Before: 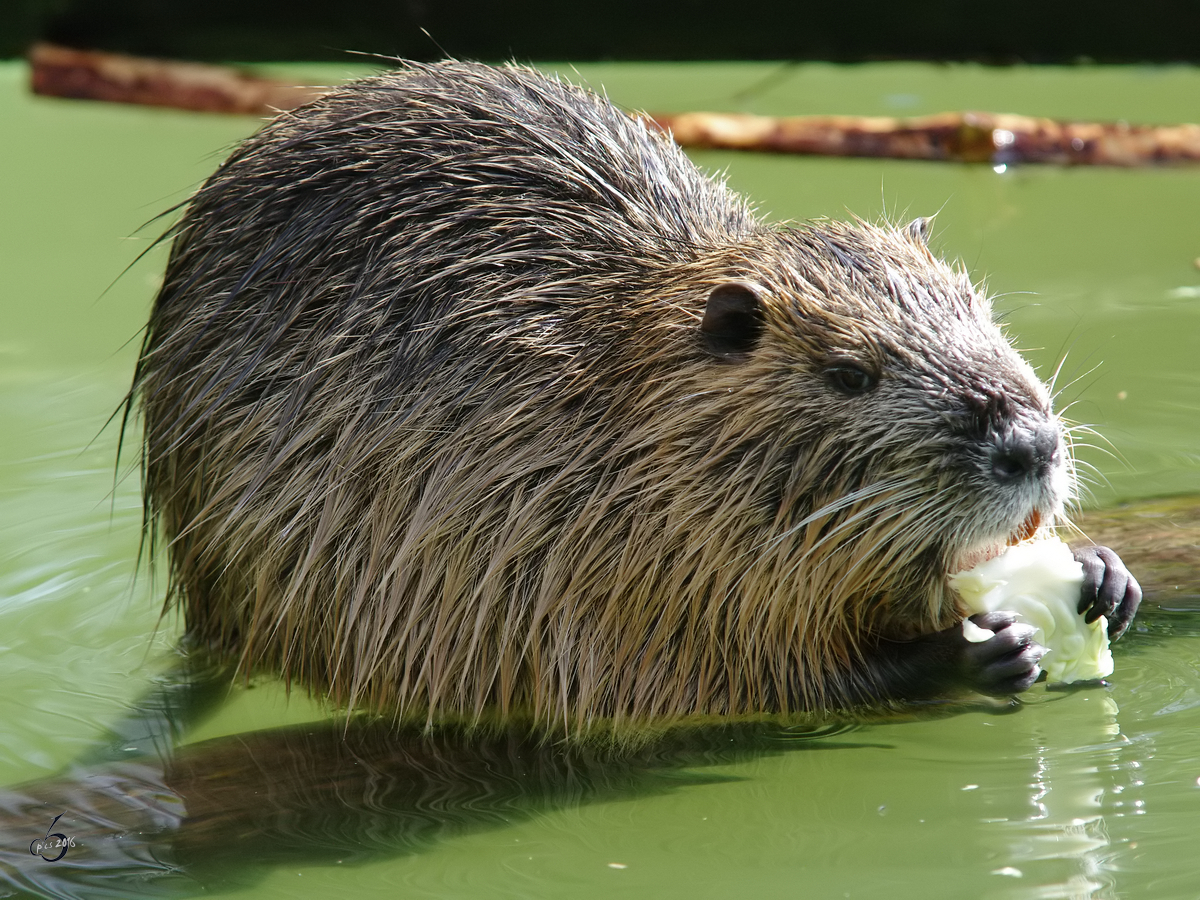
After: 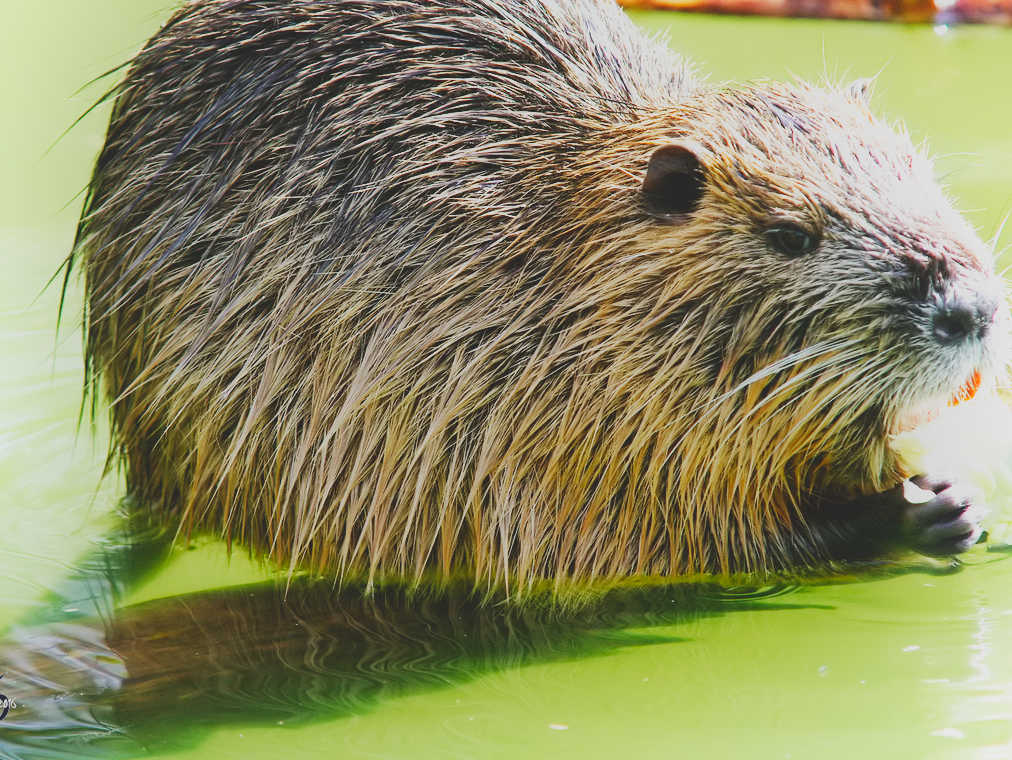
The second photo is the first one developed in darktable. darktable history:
crop and rotate: left 4.96%, top 15.468%, right 10.697%
contrast brightness saturation: contrast -0.295
exposure: compensate highlight preservation false
base curve: curves: ch0 [(0, 0) (0.007, 0.004) (0.027, 0.03) (0.046, 0.07) (0.207, 0.54) (0.442, 0.872) (0.673, 0.972) (1, 1)], preserve colors none
shadows and highlights: highlights 68.79, soften with gaussian
